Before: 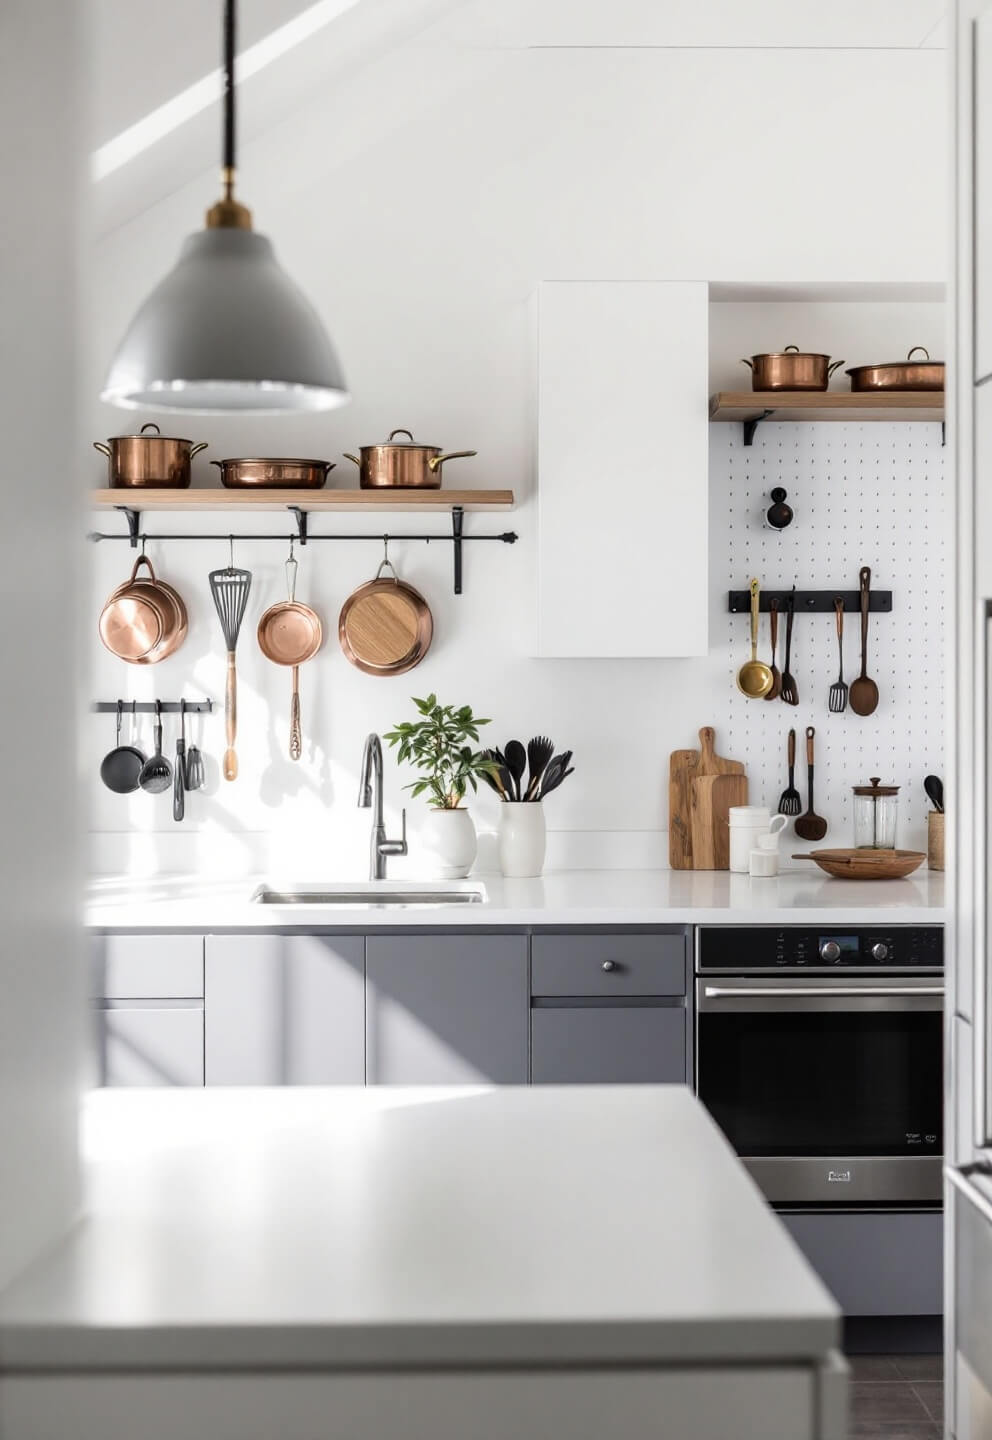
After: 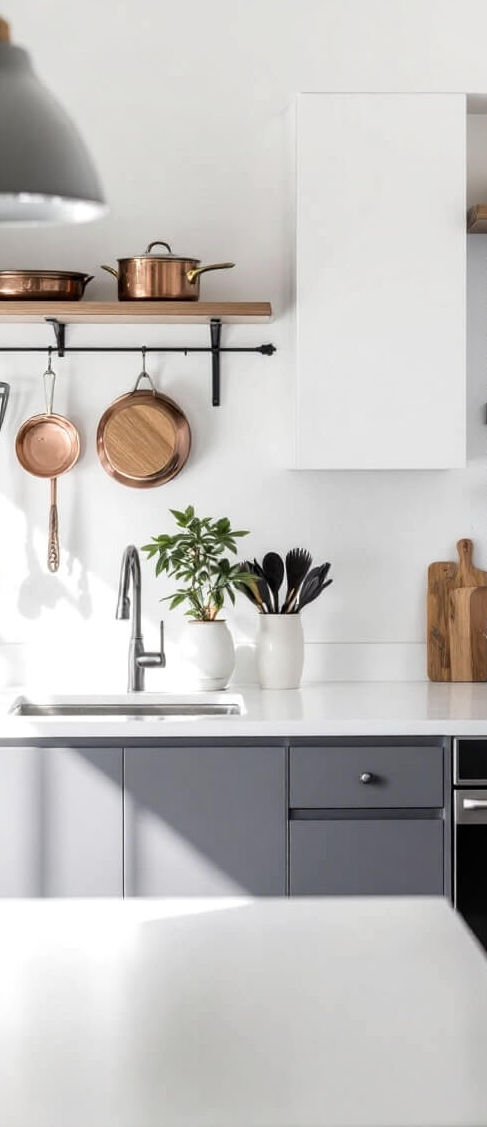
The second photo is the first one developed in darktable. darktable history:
local contrast: mode bilateral grid, contrast 20, coarseness 49, detail 129%, midtone range 0.2
crop and rotate: angle 0.01°, left 24.447%, top 13.082%, right 26.404%, bottom 8.61%
